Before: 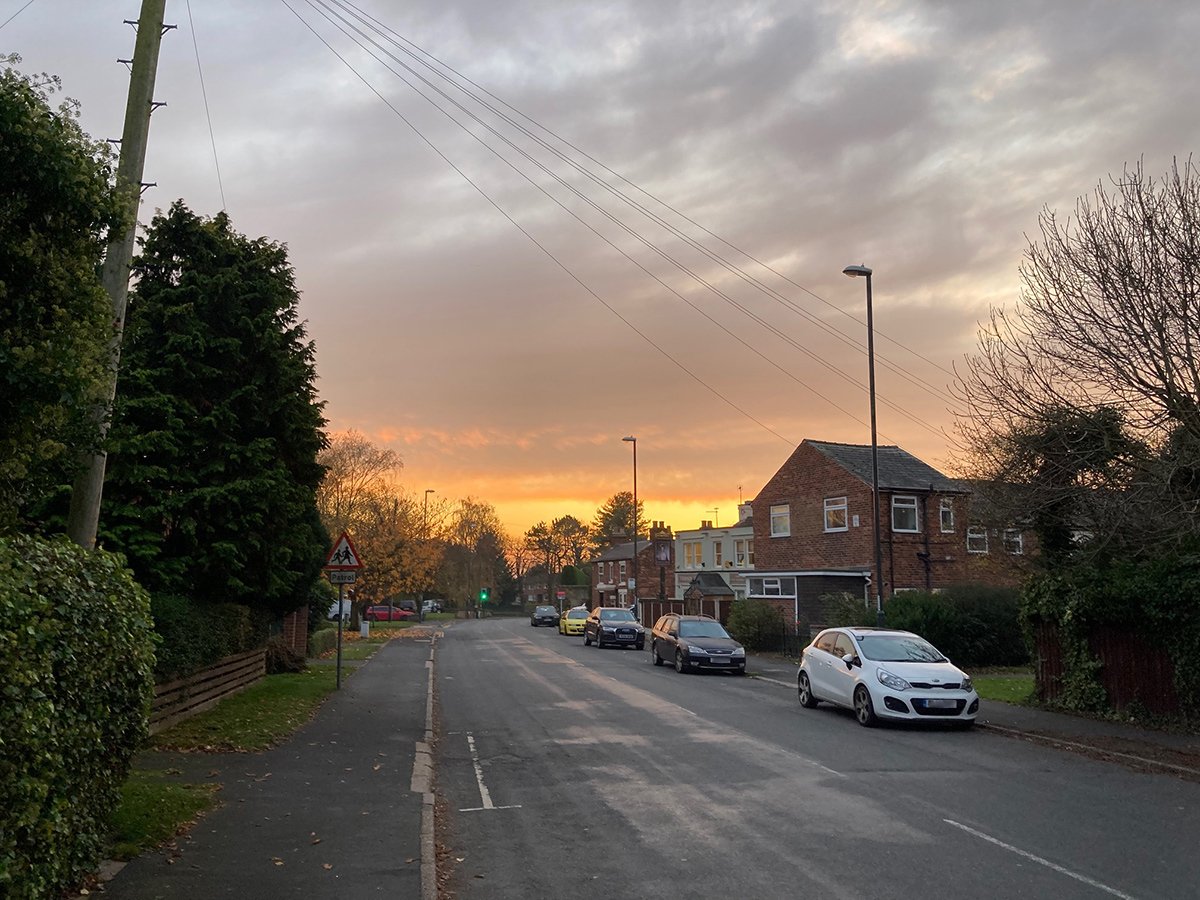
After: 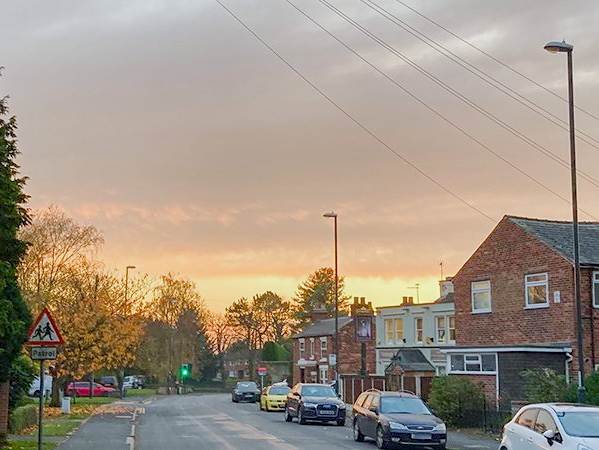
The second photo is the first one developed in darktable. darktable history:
sharpen: amount 0.2
color balance rgb: shadows lift › chroma 1%, shadows lift › hue 113°, highlights gain › chroma 0.2%, highlights gain › hue 333°, perceptual saturation grading › global saturation 20%, perceptual saturation grading › highlights -50%, perceptual saturation grading › shadows 25%, contrast -20%
crop: left 25%, top 25%, right 25%, bottom 25%
local contrast: on, module defaults
tone equalizer: -8 EV -1.84 EV, -7 EV -1.16 EV, -6 EV -1.62 EV, smoothing diameter 25%, edges refinement/feathering 10, preserve details guided filter
color calibration: output R [1.003, 0.027, -0.041, 0], output G [-0.018, 1.043, -0.038, 0], output B [0.071, -0.086, 1.017, 0], illuminant as shot in camera, x 0.359, y 0.362, temperature 4570.54 K
base curve: curves: ch0 [(0, 0) (0.204, 0.334) (0.55, 0.733) (1, 1)], preserve colors none
white balance: red 0.982, blue 1.018
